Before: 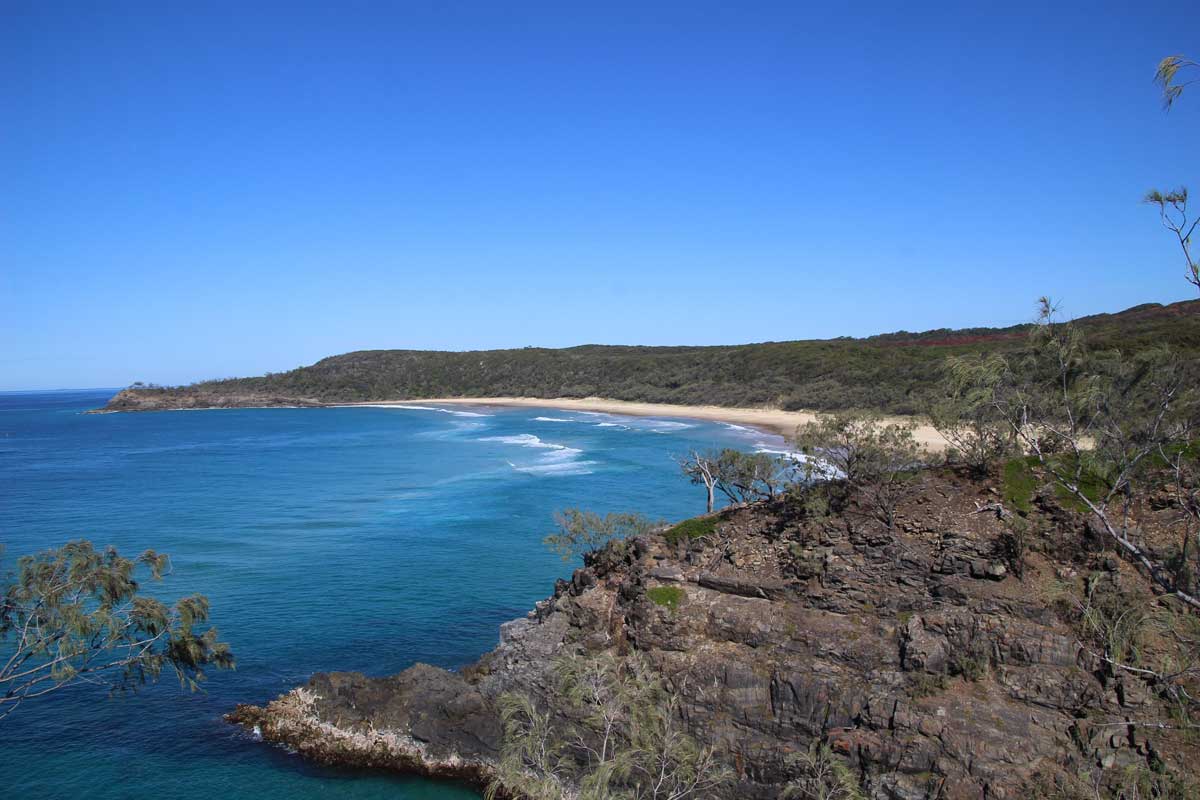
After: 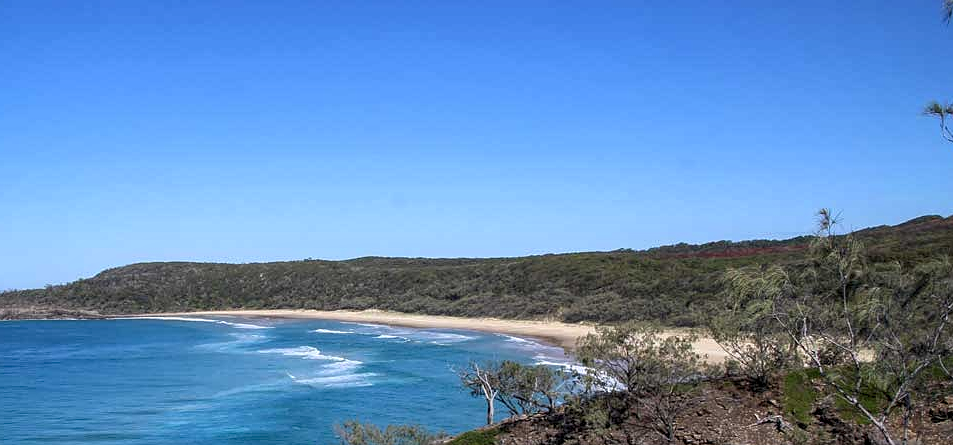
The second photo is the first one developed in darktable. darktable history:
local contrast: highlights 99%, shadows 86%, detail 160%, midtone range 0.2
crop: left 18.38%, top 11.092%, right 2.134%, bottom 33.217%
sharpen: radius 1
